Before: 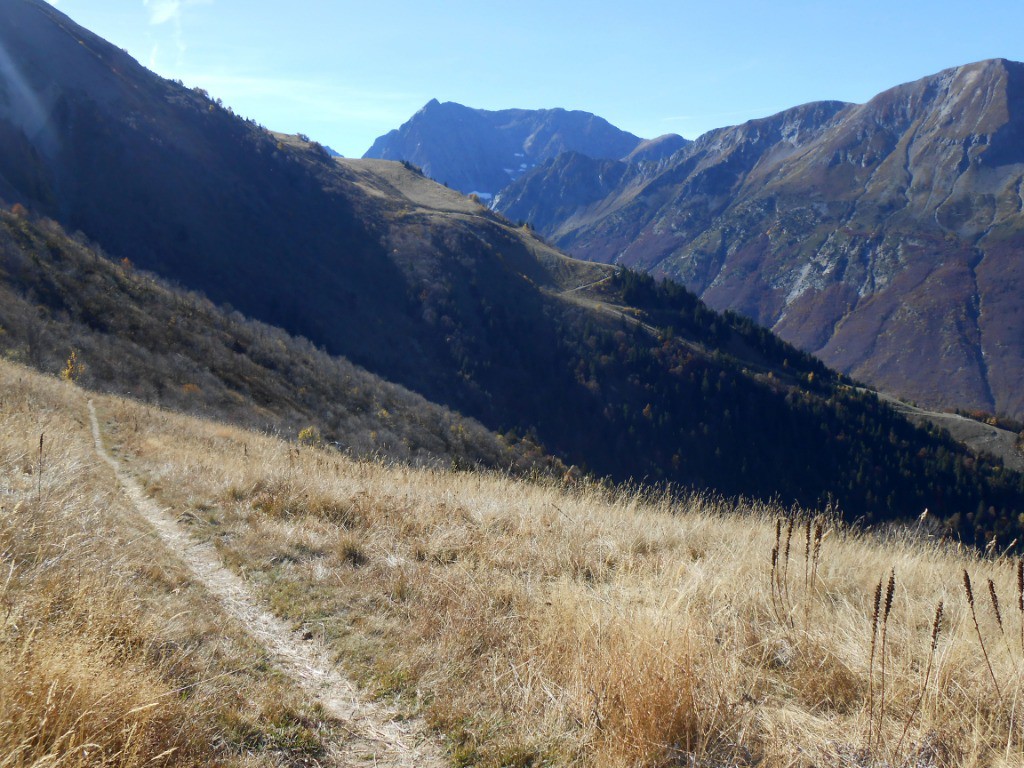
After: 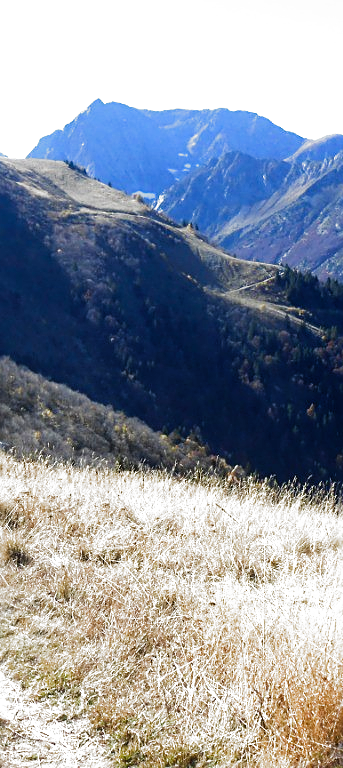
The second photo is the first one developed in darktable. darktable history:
color calibration: illuminant same as pipeline (D50), adaptation XYZ, x 0.346, y 0.358, temperature 5022.85 K
filmic rgb: black relative exposure -9.14 EV, white relative exposure 2.31 EV, hardness 7.52, add noise in highlights 0.001, preserve chrominance no, color science v3 (2019), use custom middle-gray values true, contrast in highlights soft
crop: left 32.905%, right 33.598%
exposure: exposure 0.825 EV, compensate highlight preservation false
sharpen: on, module defaults
